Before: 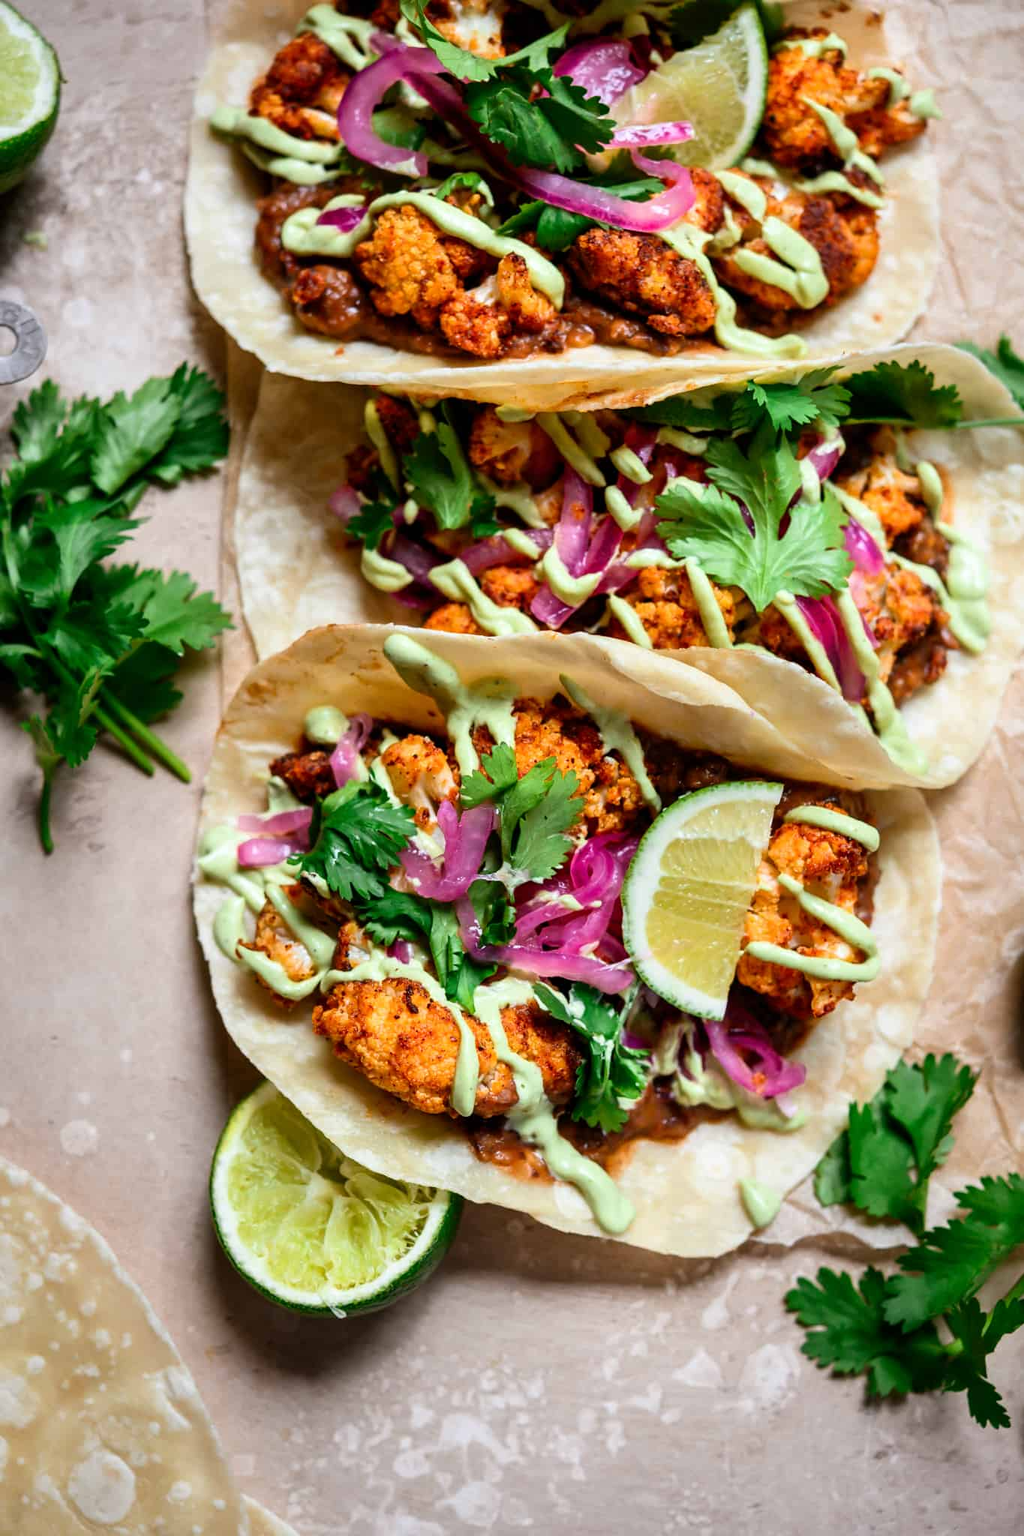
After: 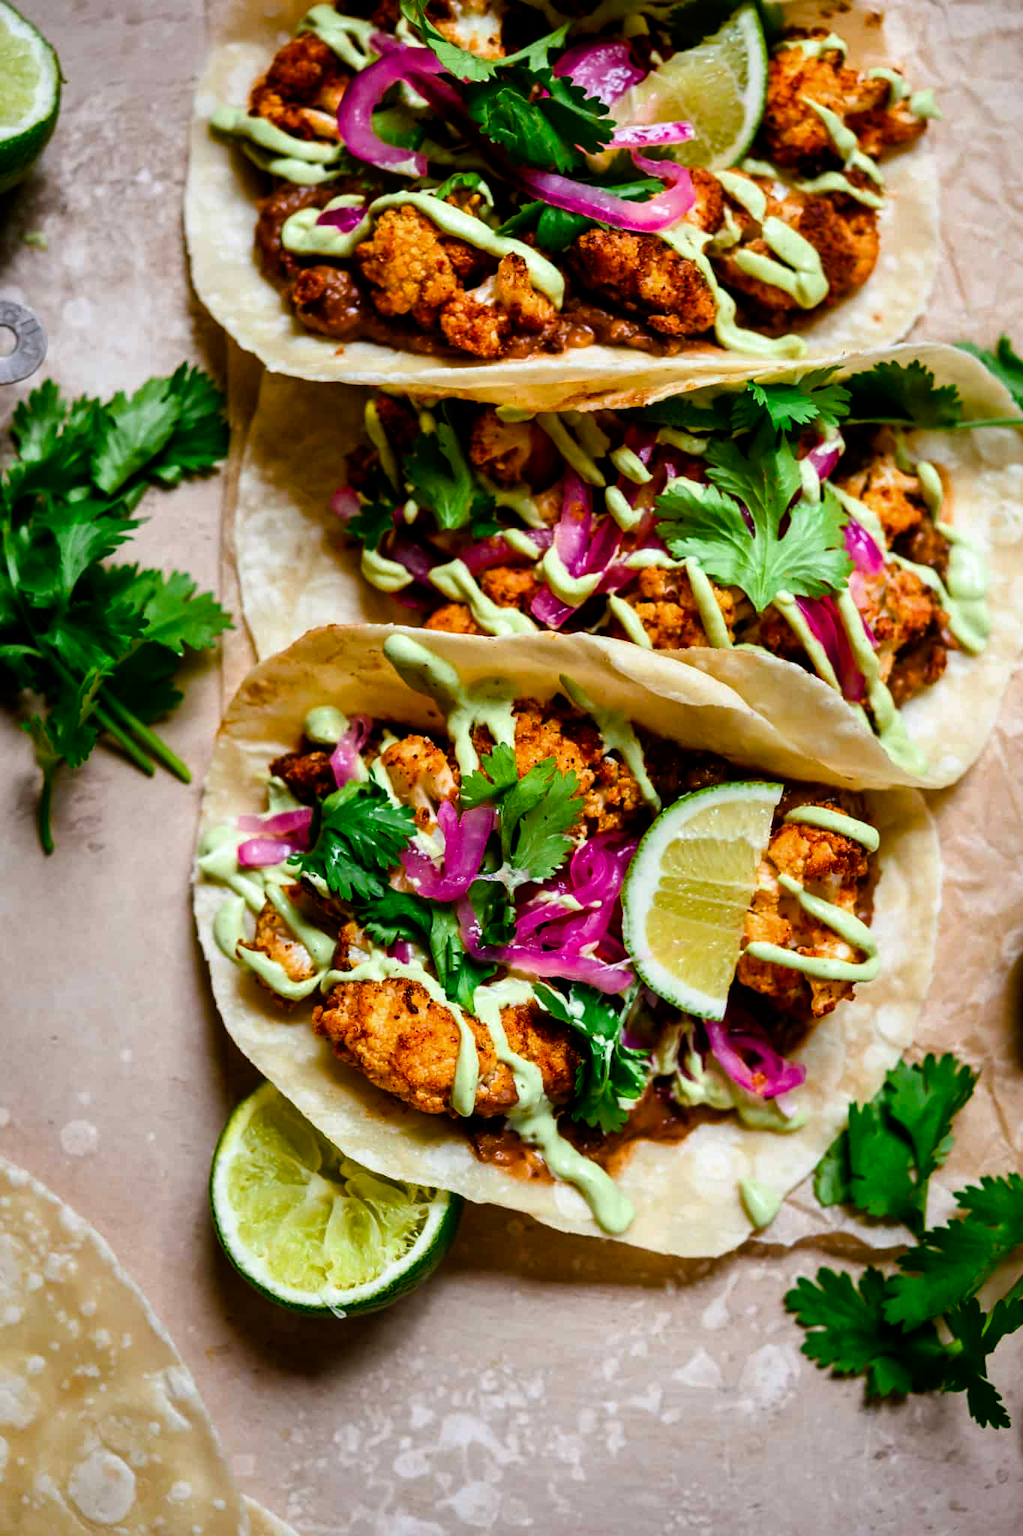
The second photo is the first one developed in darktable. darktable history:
color balance rgb: shadows lift › chroma 3.752%, shadows lift › hue 90.71°, power › luminance -14.98%, perceptual saturation grading › global saturation 0.048%, perceptual saturation grading › highlights -17.748%, perceptual saturation grading › mid-tones 32.4%, perceptual saturation grading › shadows 50.384%, global vibrance 40.256%
